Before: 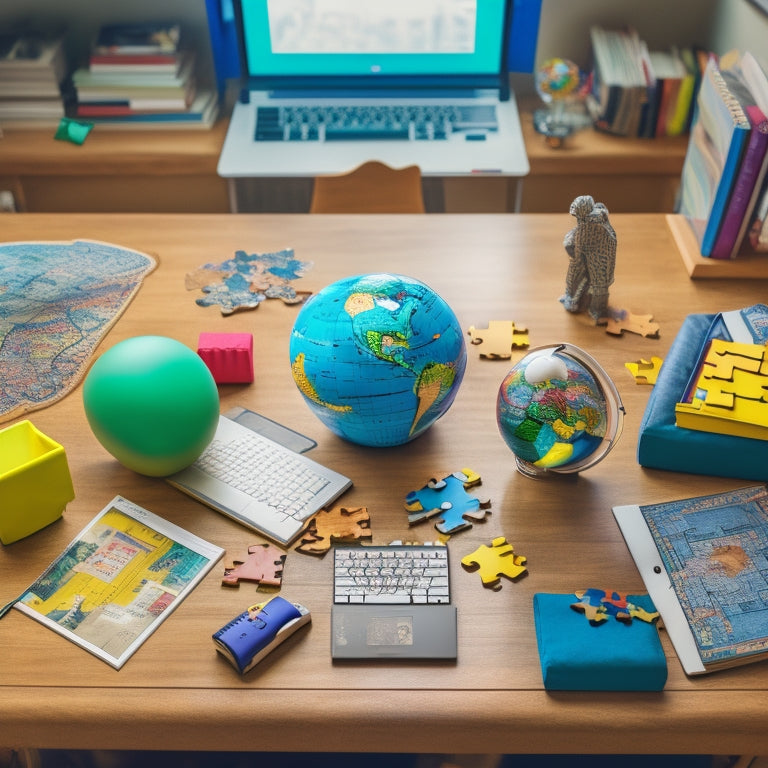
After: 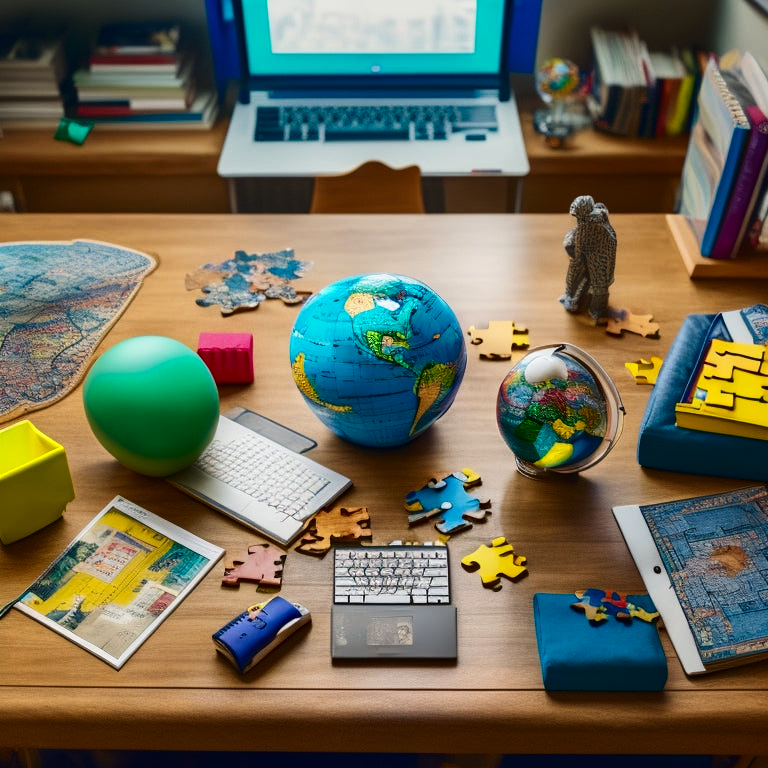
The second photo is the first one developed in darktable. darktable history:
contrast brightness saturation: contrast 0.19, brightness -0.24, saturation 0.11
